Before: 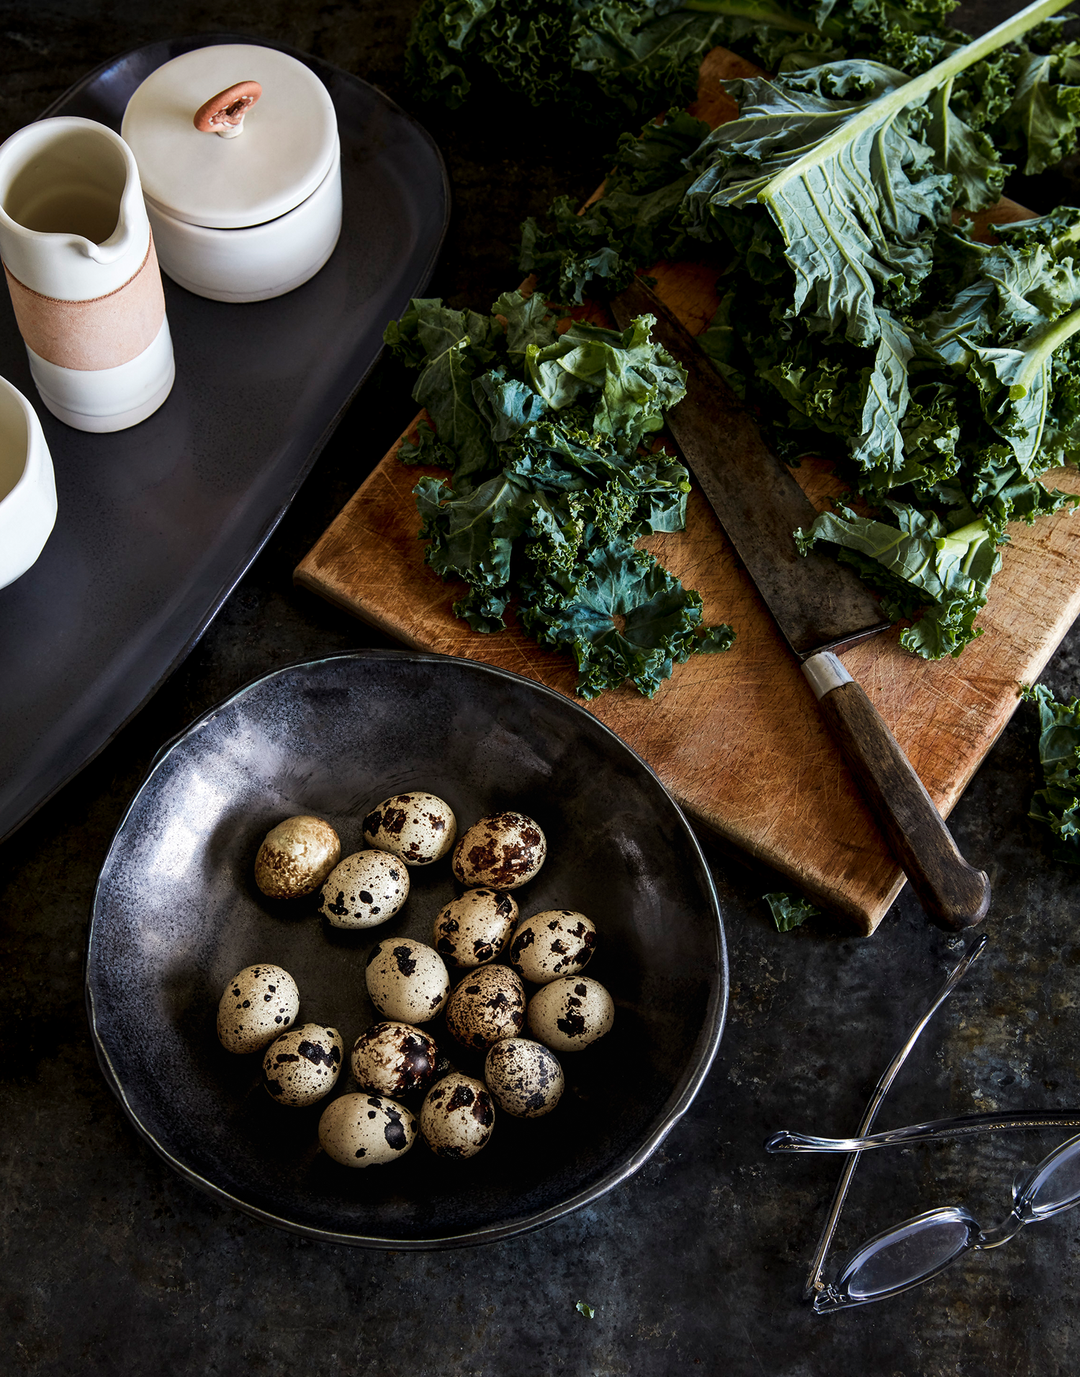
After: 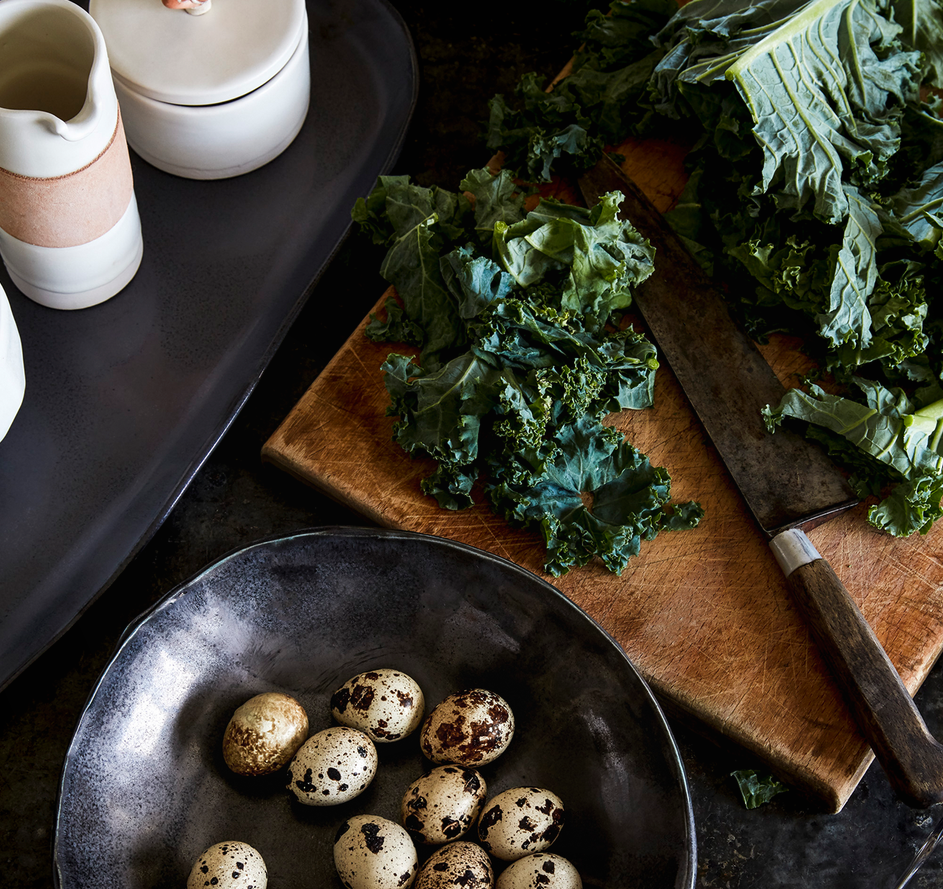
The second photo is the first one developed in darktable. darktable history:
crop: left 3.015%, top 8.969%, right 9.647%, bottom 26.457%
local contrast: mode bilateral grid, contrast 100, coarseness 100, detail 91%, midtone range 0.2
